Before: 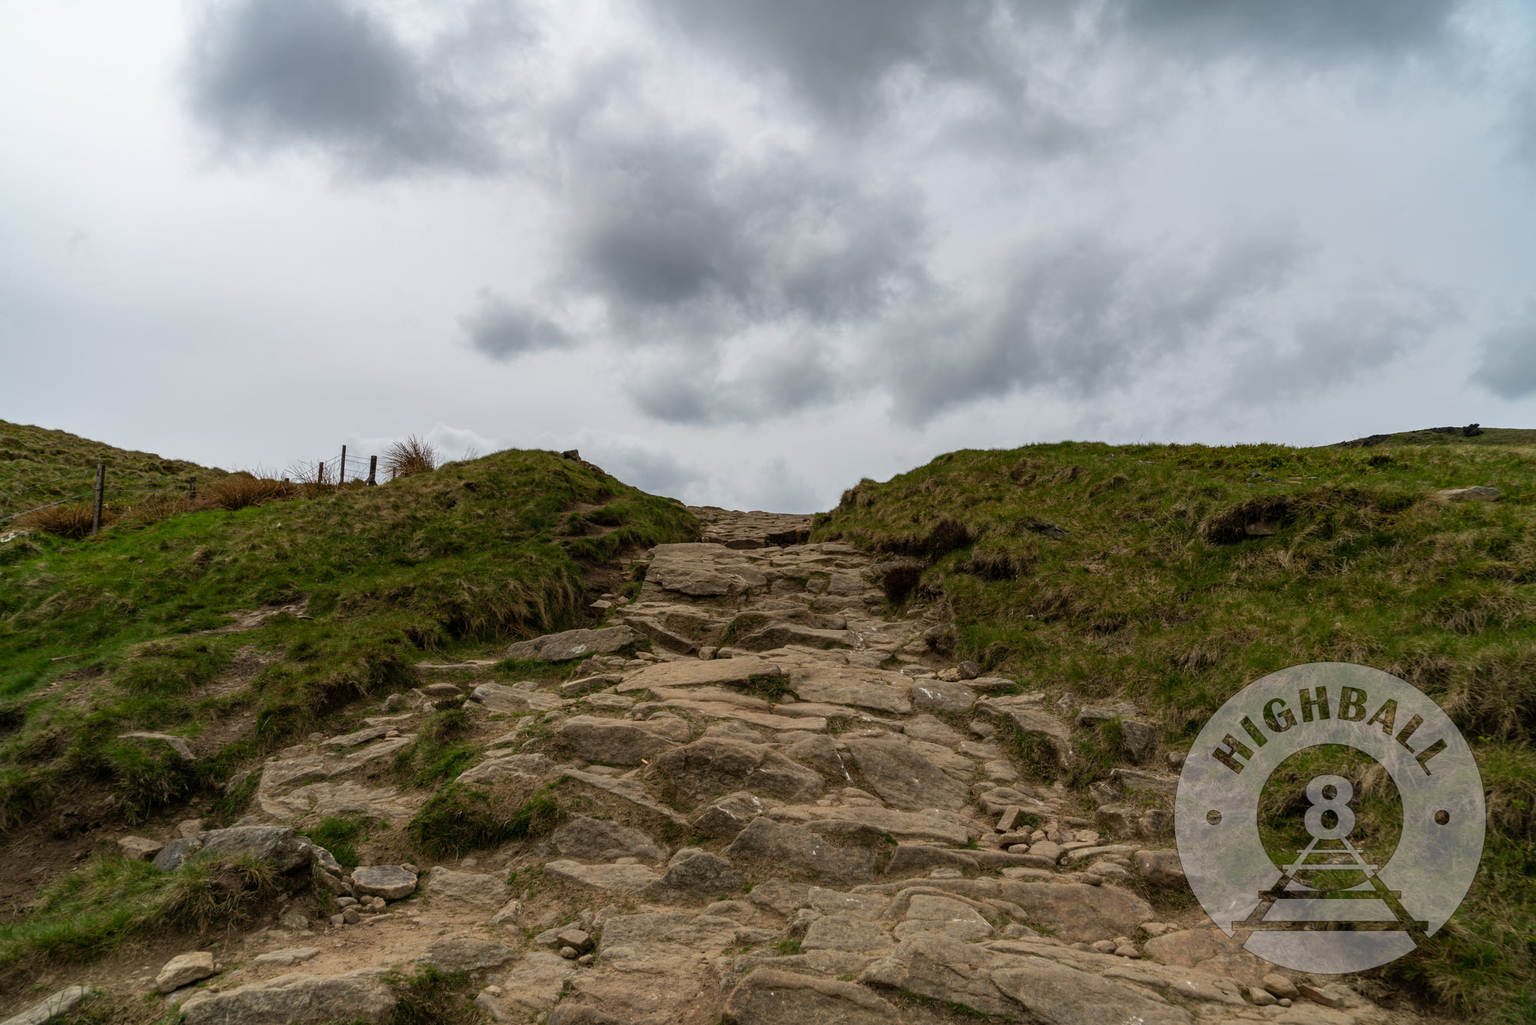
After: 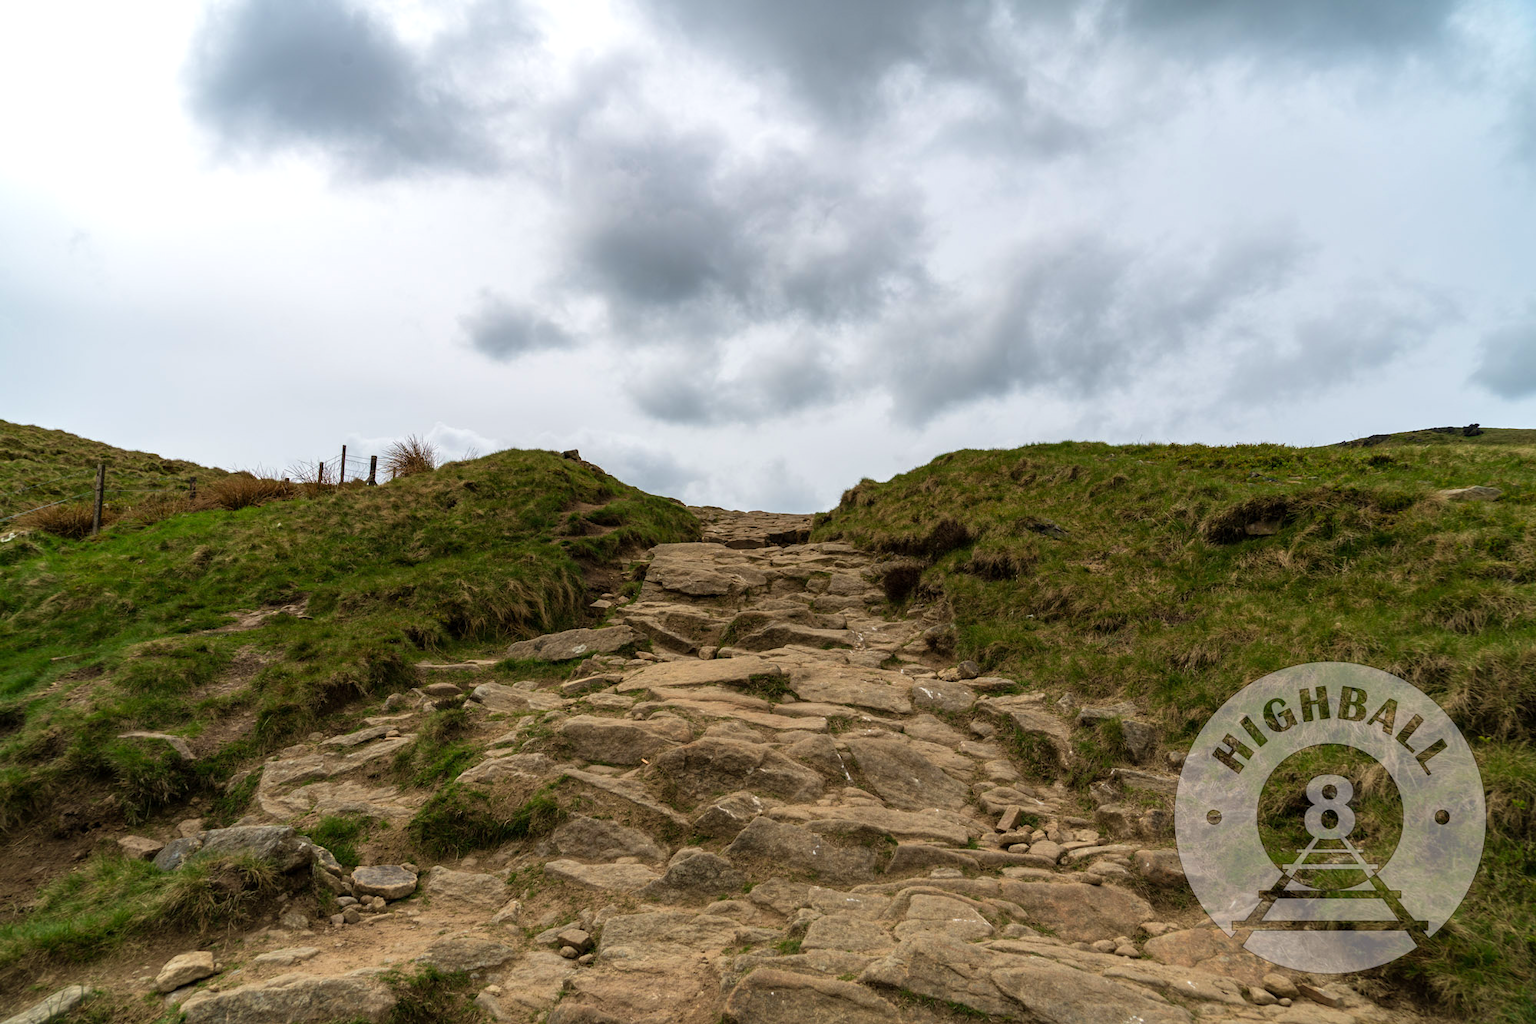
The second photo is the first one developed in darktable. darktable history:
tone equalizer: on, module defaults
velvia: on, module defaults
exposure: exposure 0.367 EV, compensate highlight preservation false
